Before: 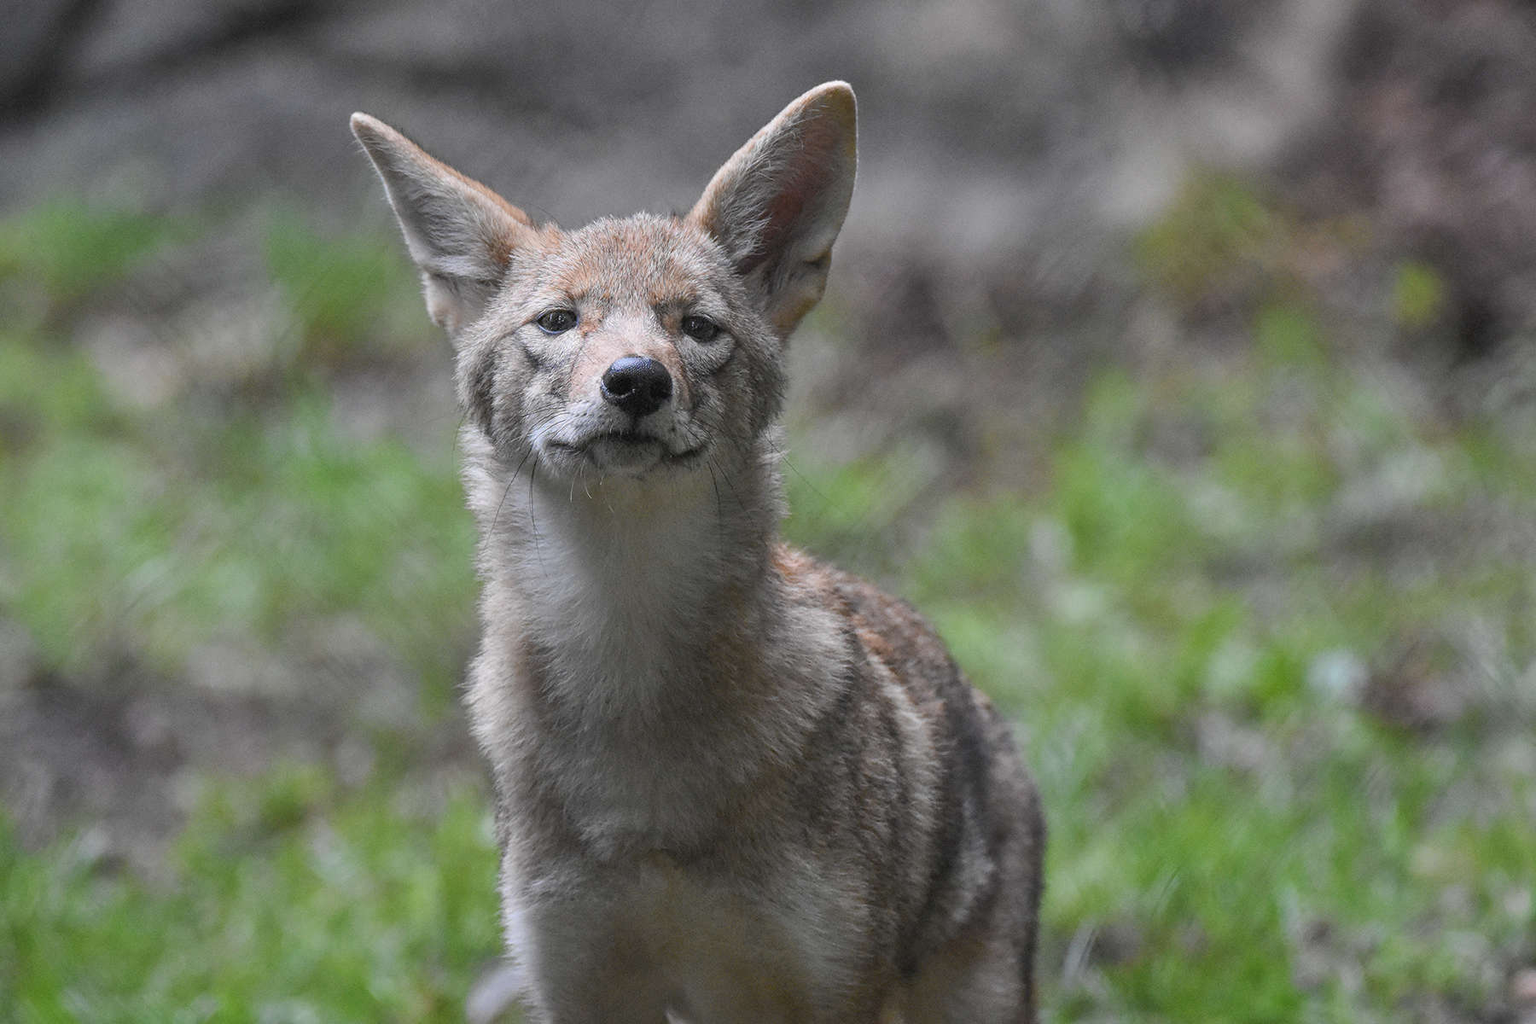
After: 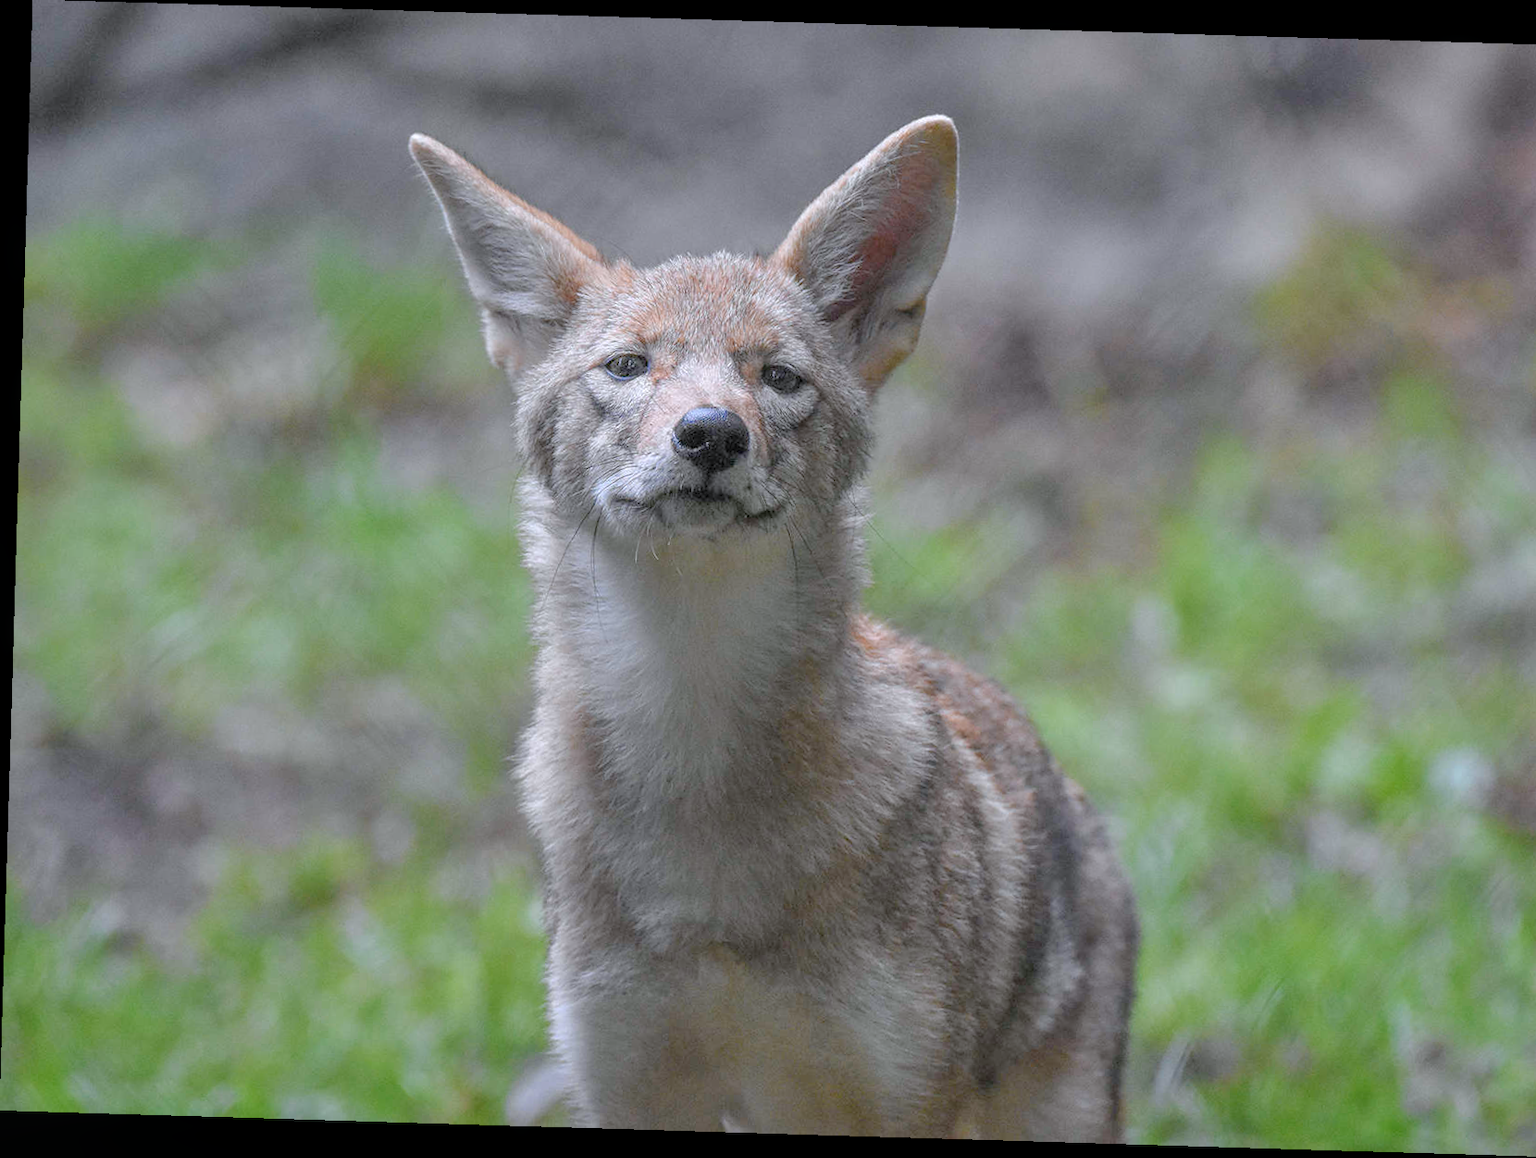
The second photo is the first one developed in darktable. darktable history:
local contrast: on, module defaults
color correction: highlights a* -0.137, highlights b* -5.91, shadows a* -0.137, shadows b* -0.137
rotate and perspective: rotation 1.72°, automatic cropping off
tone curve: curves: ch0 [(0, 0) (0.004, 0.008) (0.077, 0.156) (0.169, 0.29) (0.774, 0.774) (1, 1)], color space Lab, linked channels, preserve colors none
crop: right 9.509%, bottom 0.031%
